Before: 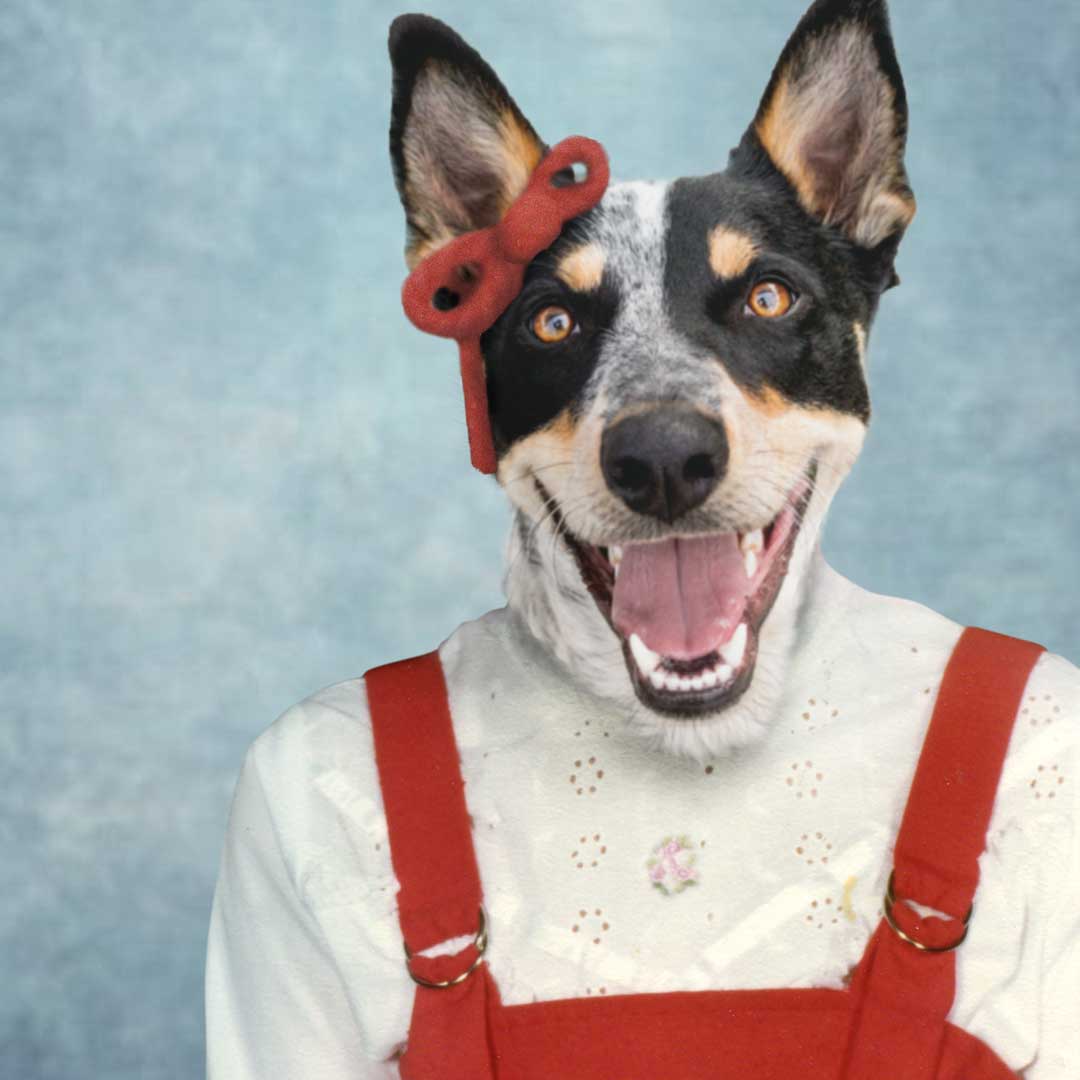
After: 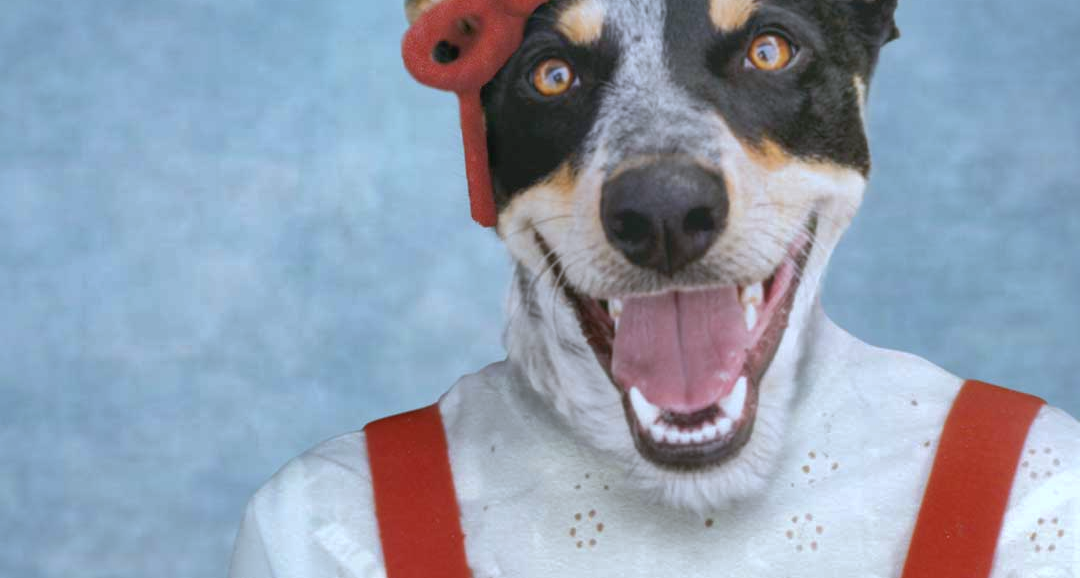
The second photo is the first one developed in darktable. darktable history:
crop and rotate: top 23.043%, bottom 23.437%
white balance: red 0.931, blue 1.11
color balance: mode lift, gamma, gain (sRGB), lift [1, 0.99, 1.01, 0.992], gamma [1, 1.037, 0.974, 0.963]
shadows and highlights: on, module defaults
